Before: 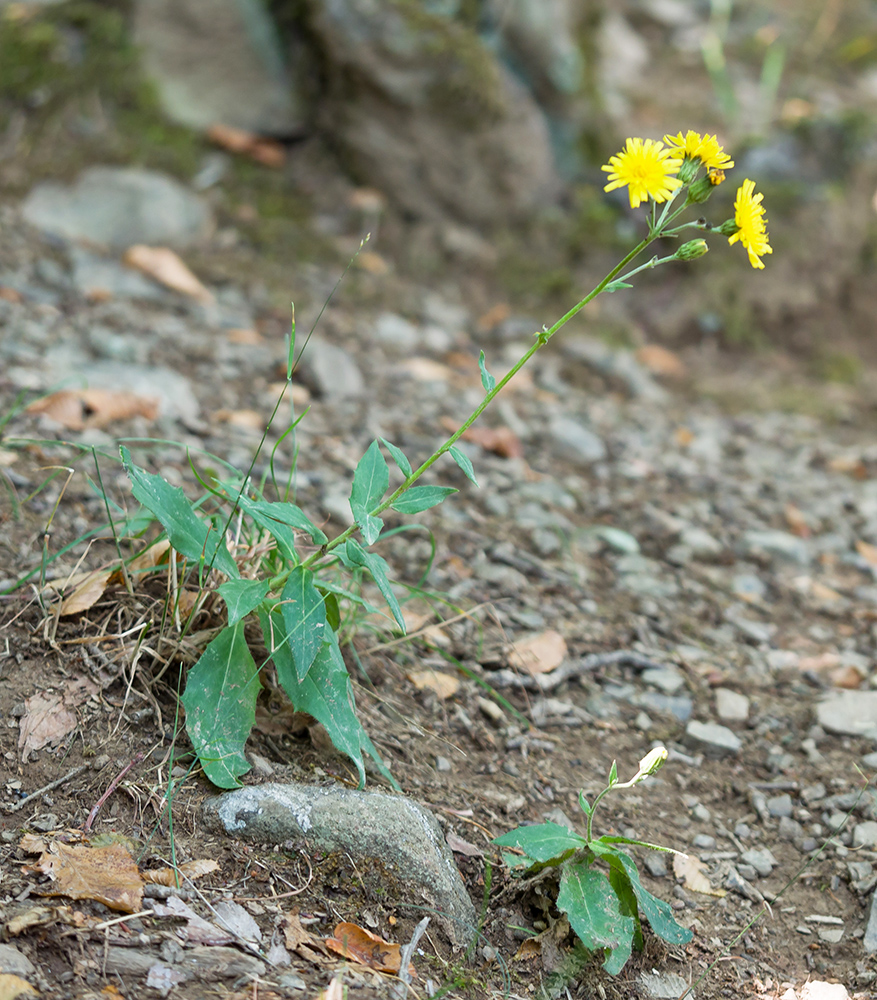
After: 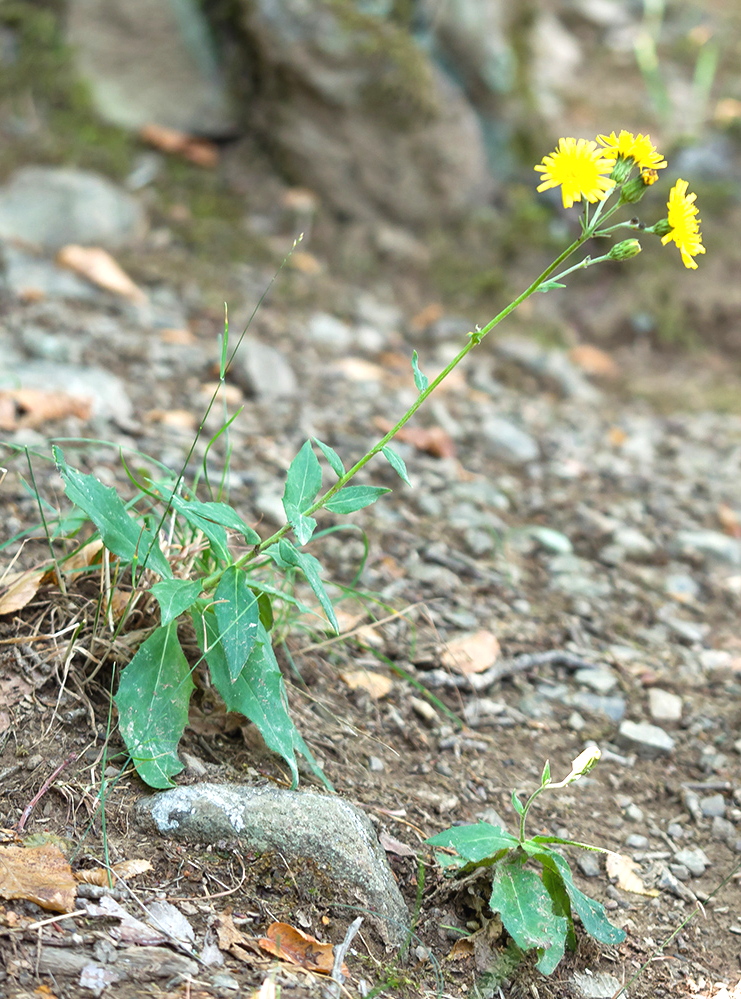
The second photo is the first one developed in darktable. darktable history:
crop: left 7.707%, right 7.786%
exposure: black level correction -0.002, exposure 0.542 EV, compensate exposure bias true, compensate highlight preservation false
shadows and highlights: shadows 36.2, highlights -27.39, soften with gaussian
